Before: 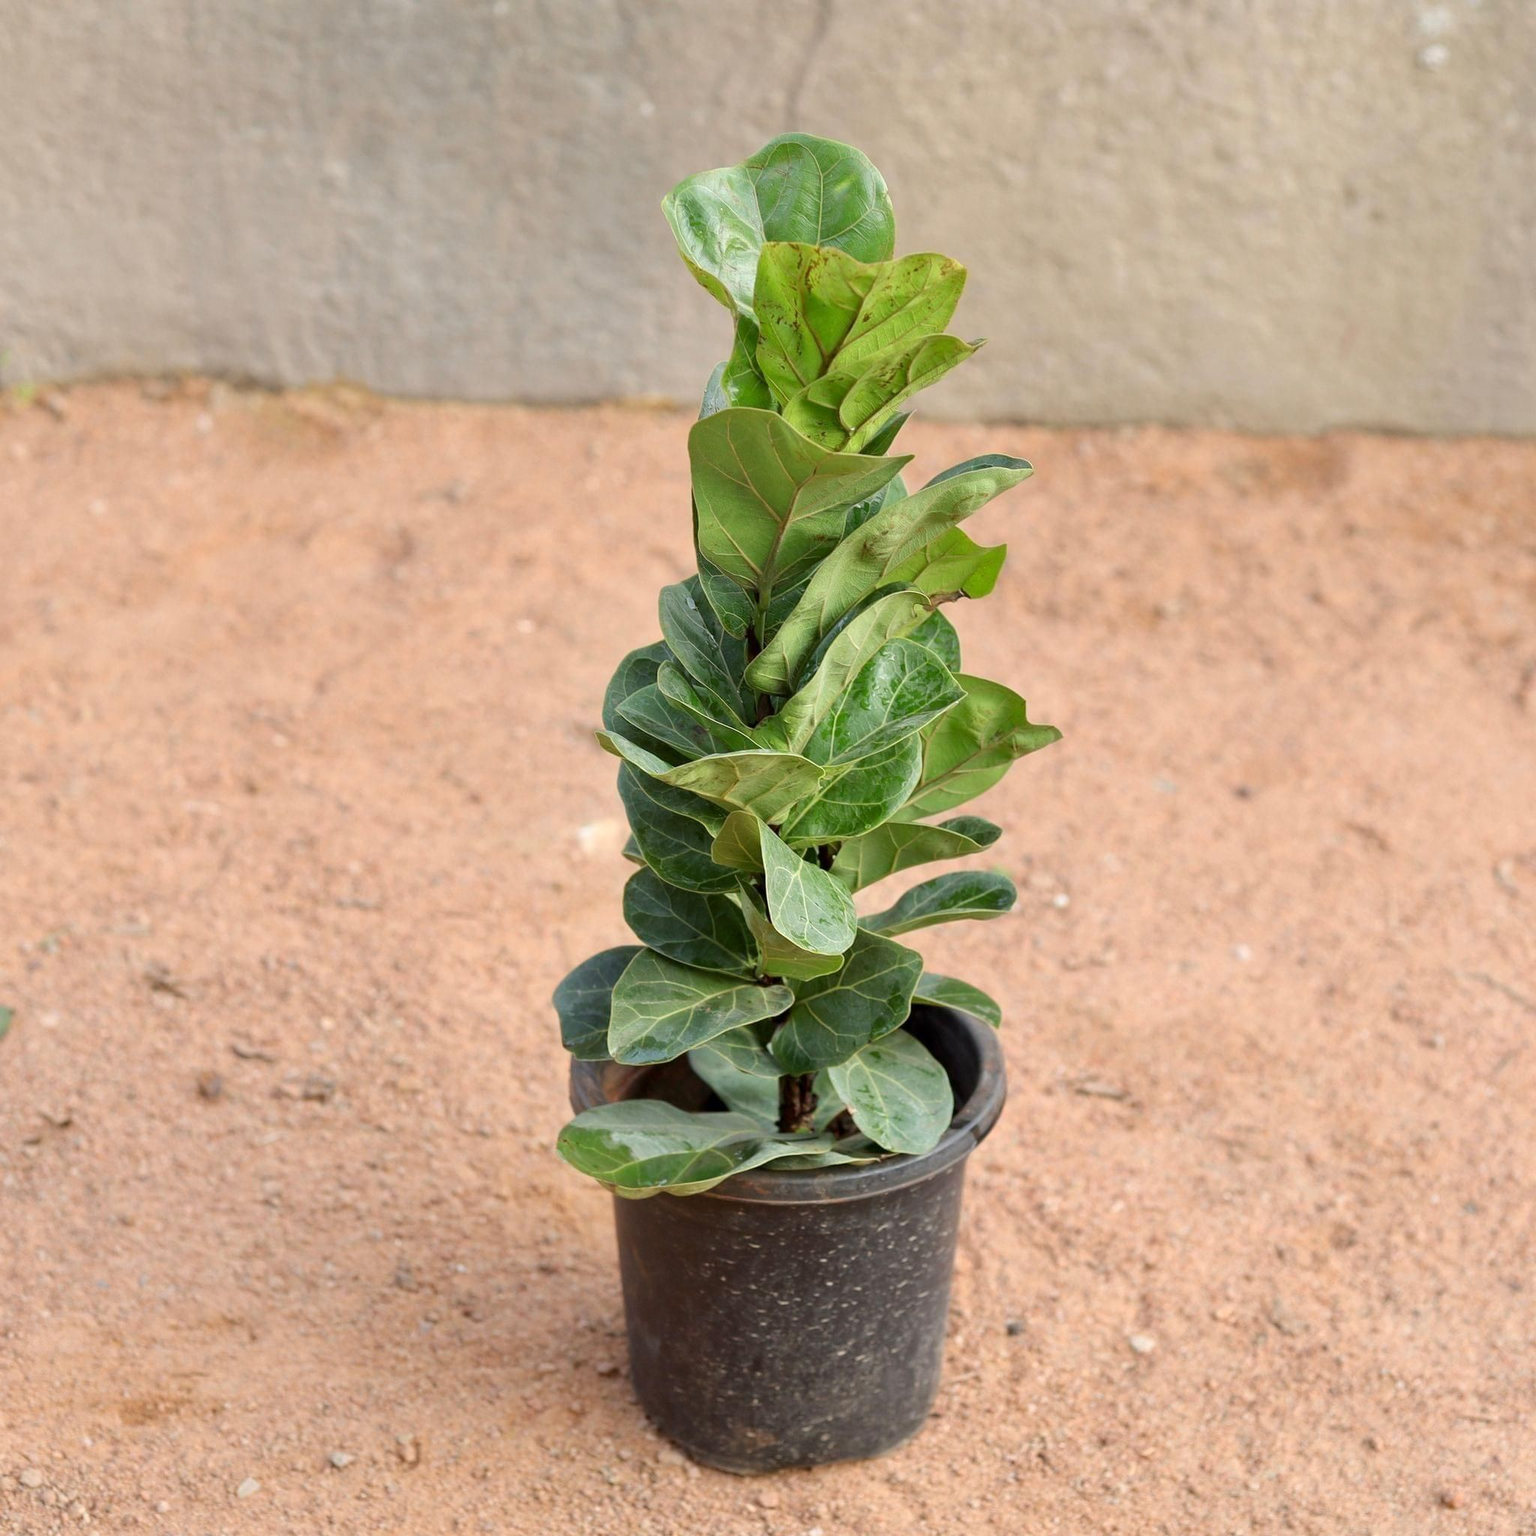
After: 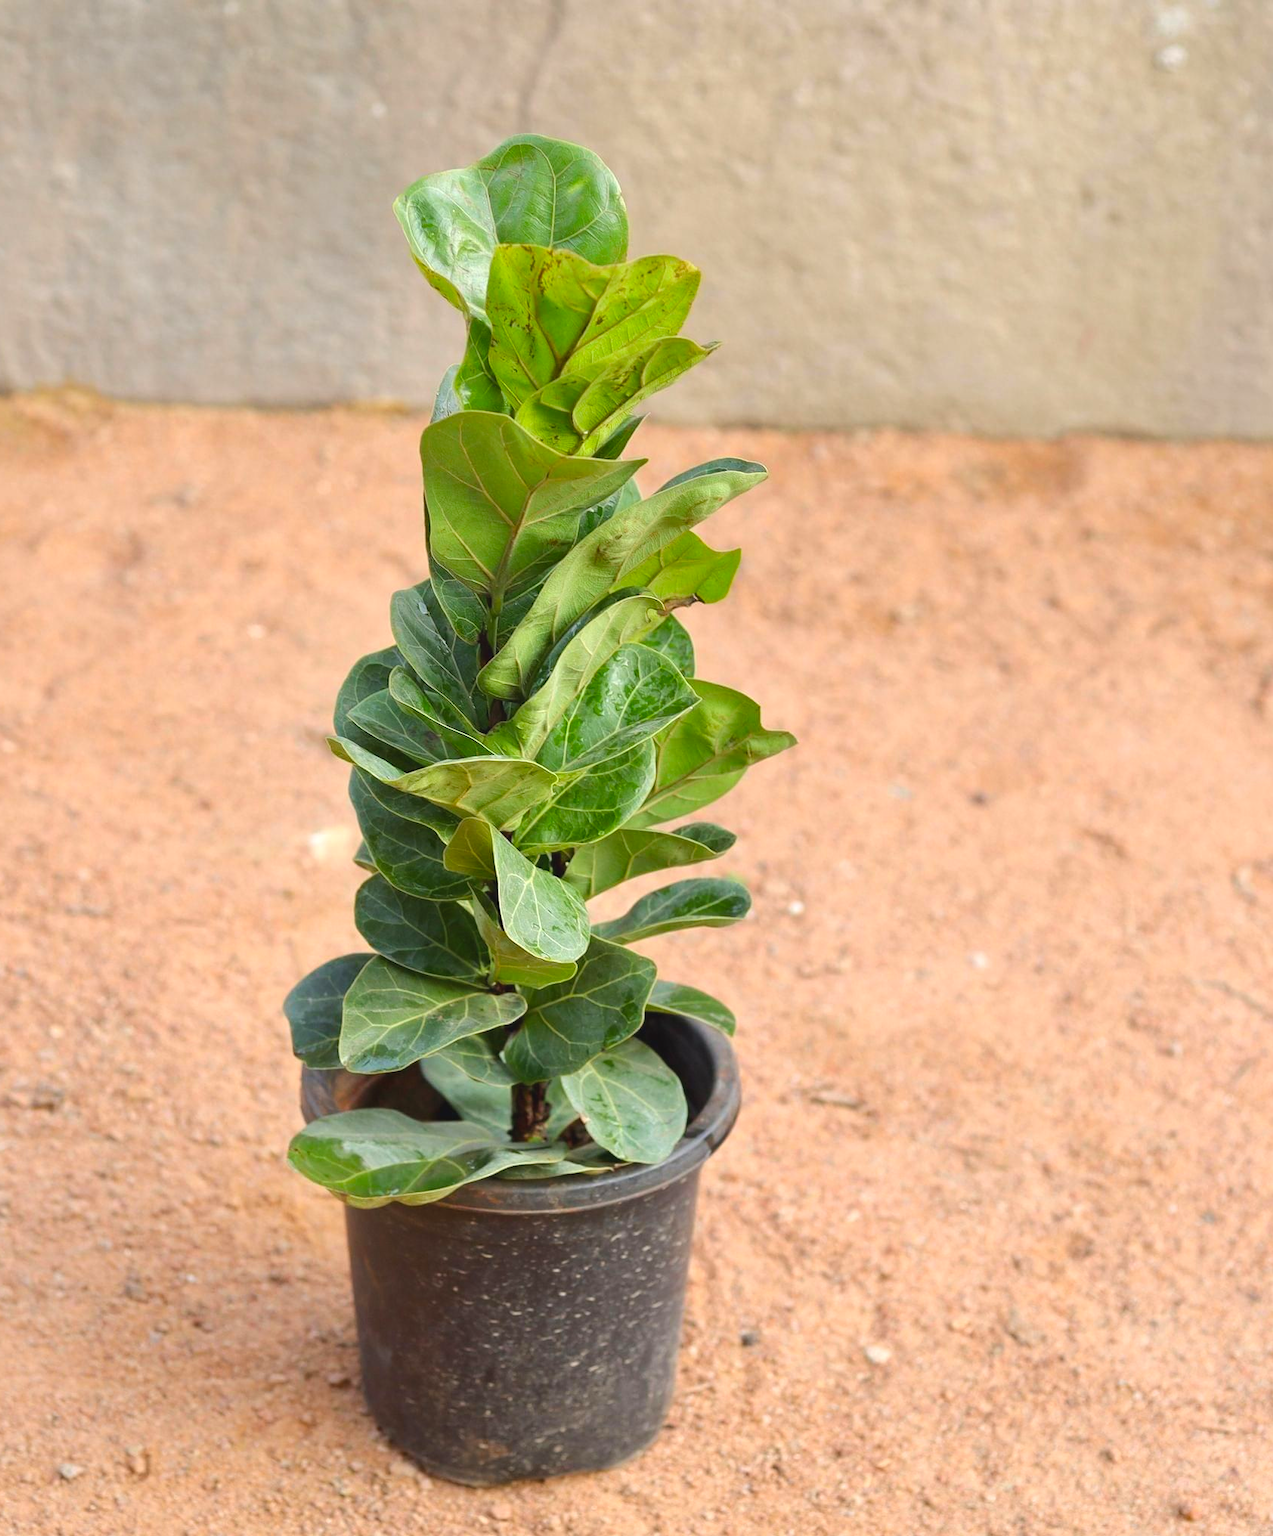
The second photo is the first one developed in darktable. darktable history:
color balance rgb: perceptual saturation grading › global saturation 19.944%, perceptual brilliance grading › highlights 9.393%, perceptual brilliance grading › mid-tones 5.321%, contrast -10.487%
crop: left 17.678%, bottom 0.022%
exposure: black level correction -0.004, exposure 0.058 EV, compensate highlight preservation false
